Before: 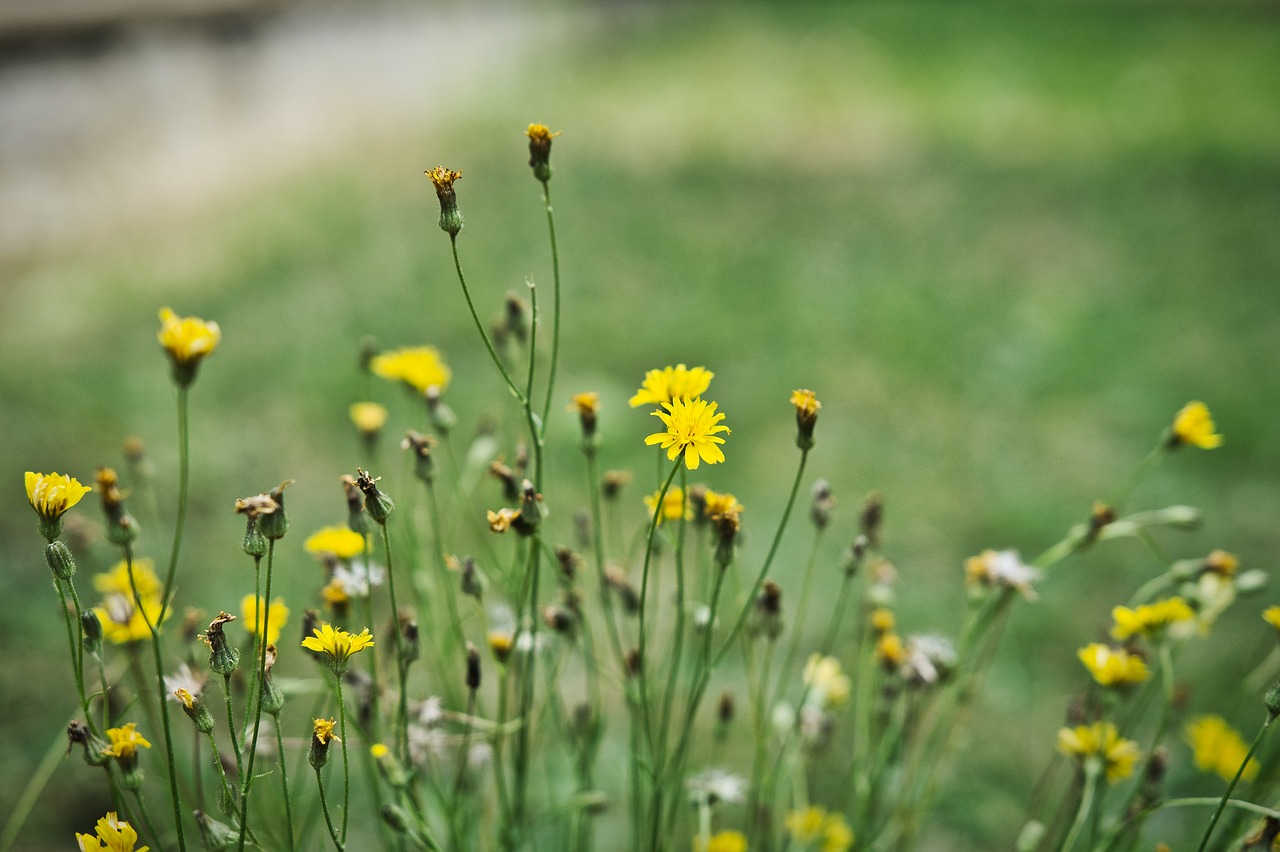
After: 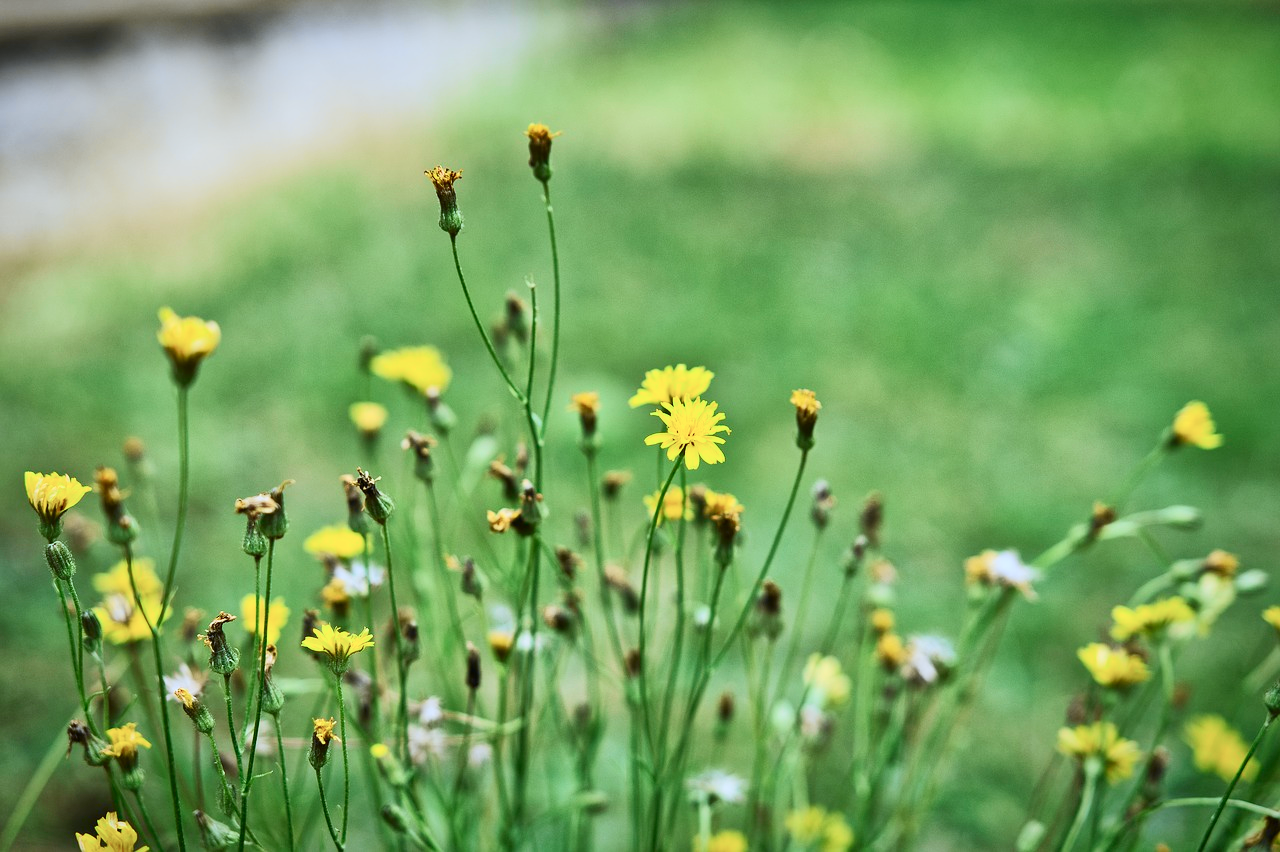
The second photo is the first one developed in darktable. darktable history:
color calibration: illuminant as shot in camera, x 0.369, y 0.376, temperature 4328.46 K, gamut compression 3
shadows and highlights: shadows 49, highlights -41, soften with gaussian
tone curve: curves: ch0 [(0, 0) (0.091, 0.075) (0.389, 0.441) (0.696, 0.808) (0.844, 0.908) (0.909, 0.942) (1, 0.973)]; ch1 [(0, 0) (0.437, 0.404) (0.48, 0.486) (0.5, 0.5) (0.529, 0.556) (0.58, 0.606) (0.616, 0.654) (1, 1)]; ch2 [(0, 0) (0.442, 0.415) (0.5, 0.5) (0.535, 0.567) (0.585, 0.632) (1, 1)], color space Lab, independent channels, preserve colors none
